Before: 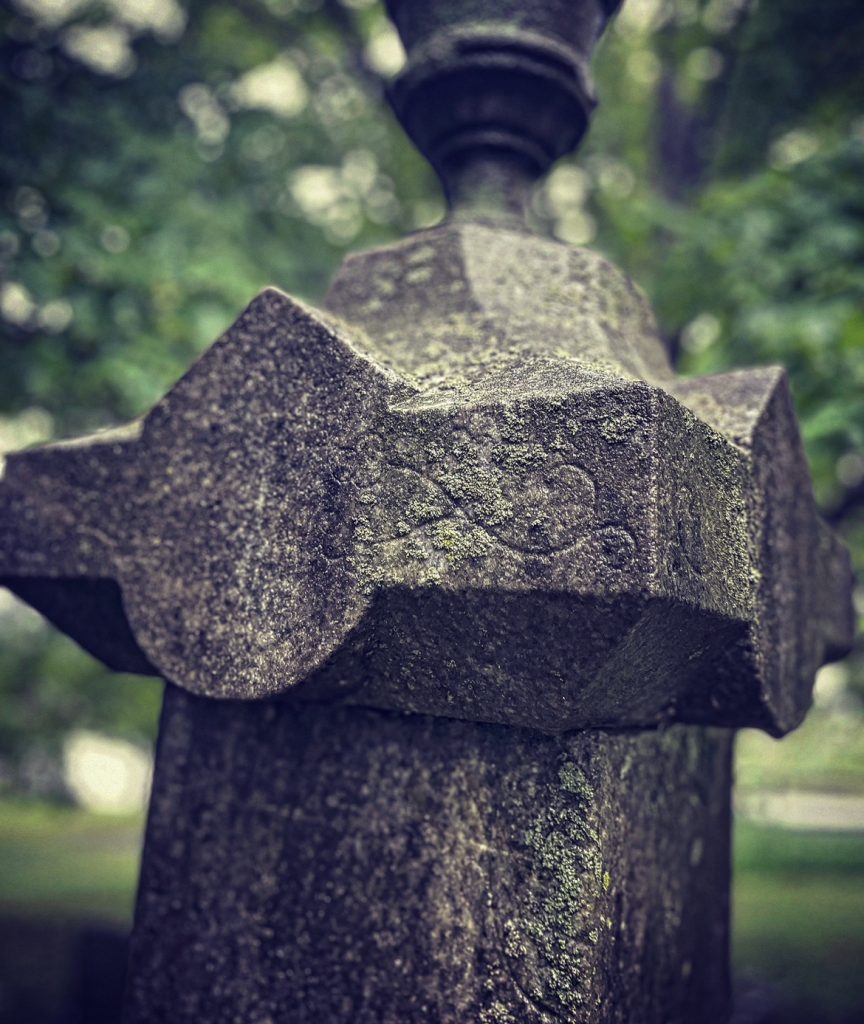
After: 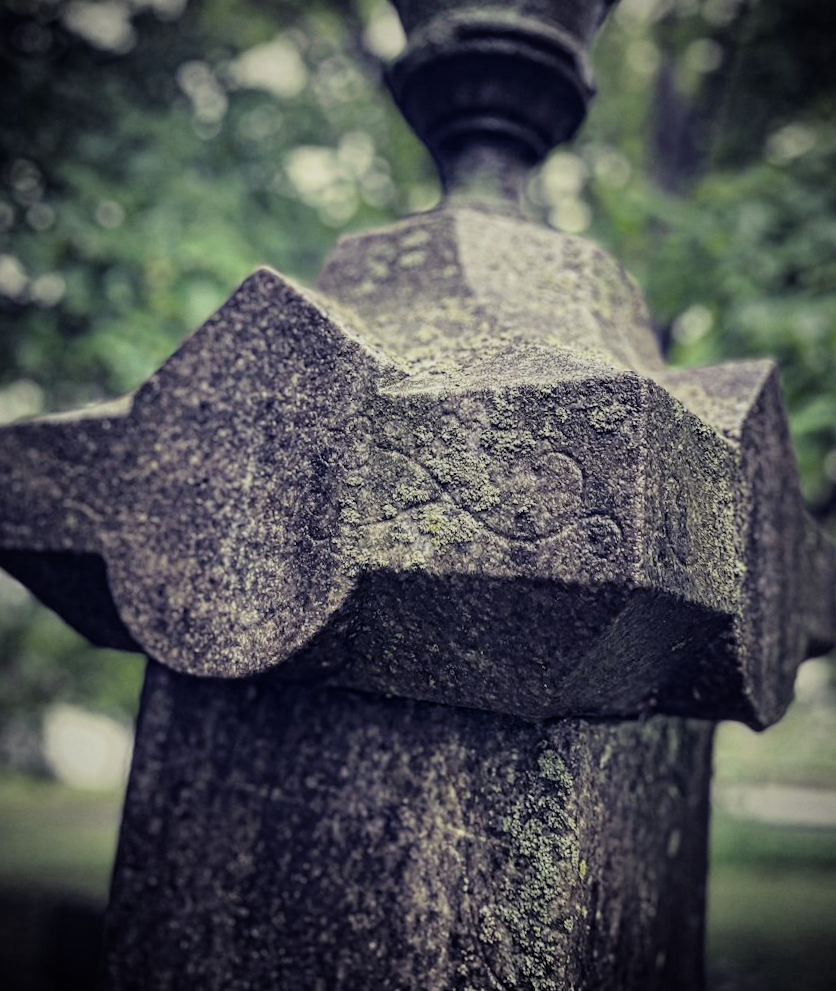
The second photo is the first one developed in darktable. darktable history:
vignetting: fall-off start 67.52%, fall-off radius 68.47%, automatic ratio true
crop and rotate: angle -1.6°
filmic rgb: black relative exposure -7.65 EV, white relative exposure 4.56 EV, hardness 3.61
tone equalizer: -8 EV -0.387 EV, -7 EV -0.393 EV, -6 EV -0.35 EV, -5 EV -0.197 EV, -3 EV 0.225 EV, -2 EV 0.363 EV, -1 EV 0.387 EV, +0 EV 0.409 EV
